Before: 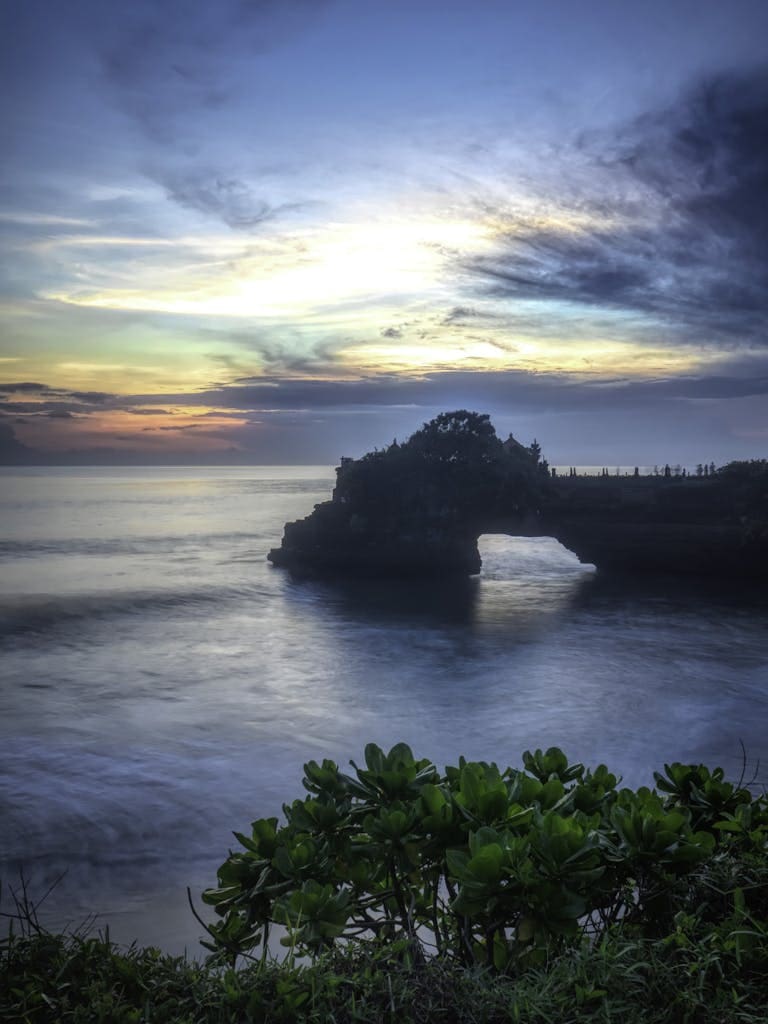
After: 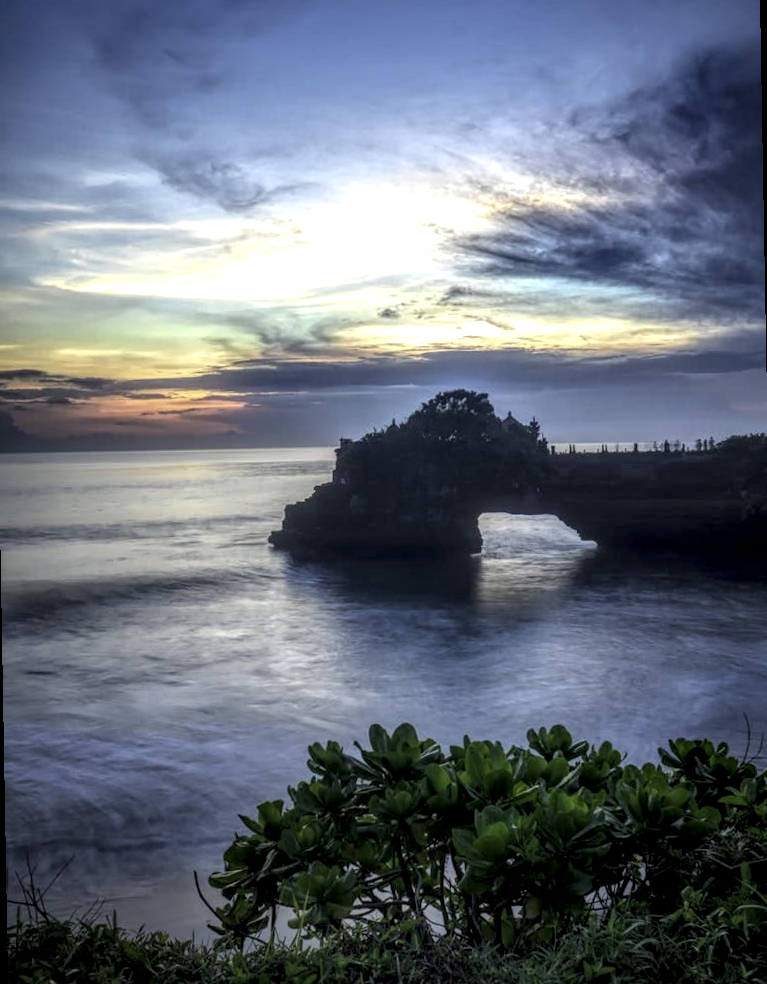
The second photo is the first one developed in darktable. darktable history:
local contrast: detail 150%
rotate and perspective: rotation -1°, crop left 0.011, crop right 0.989, crop top 0.025, crop bottom 0.975
